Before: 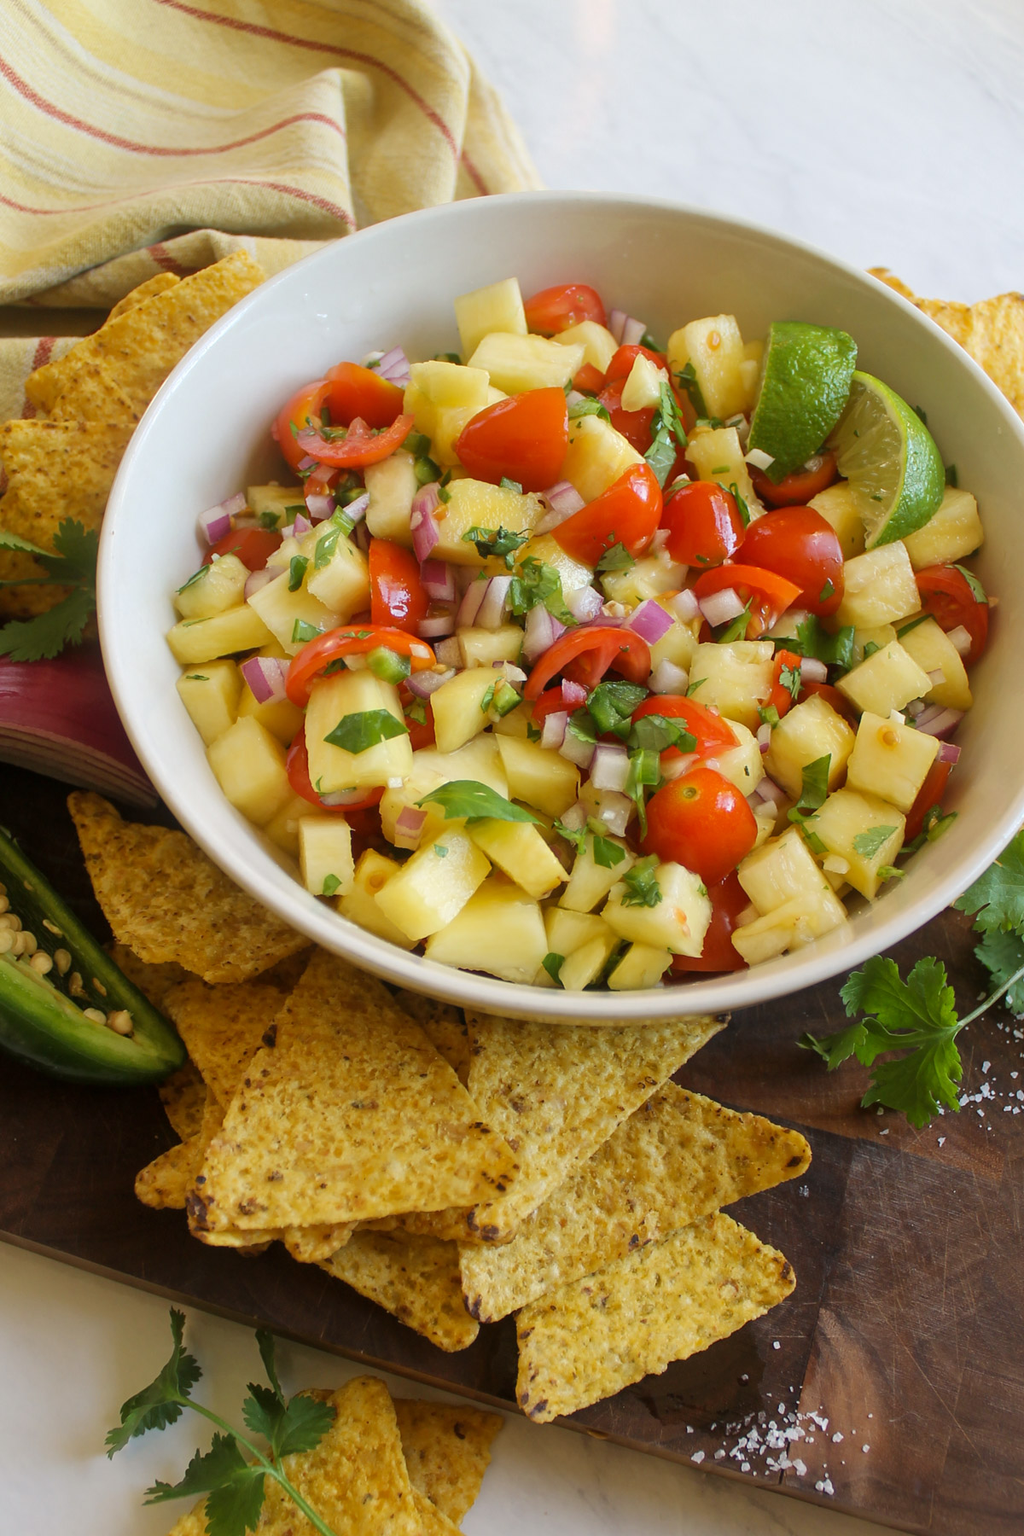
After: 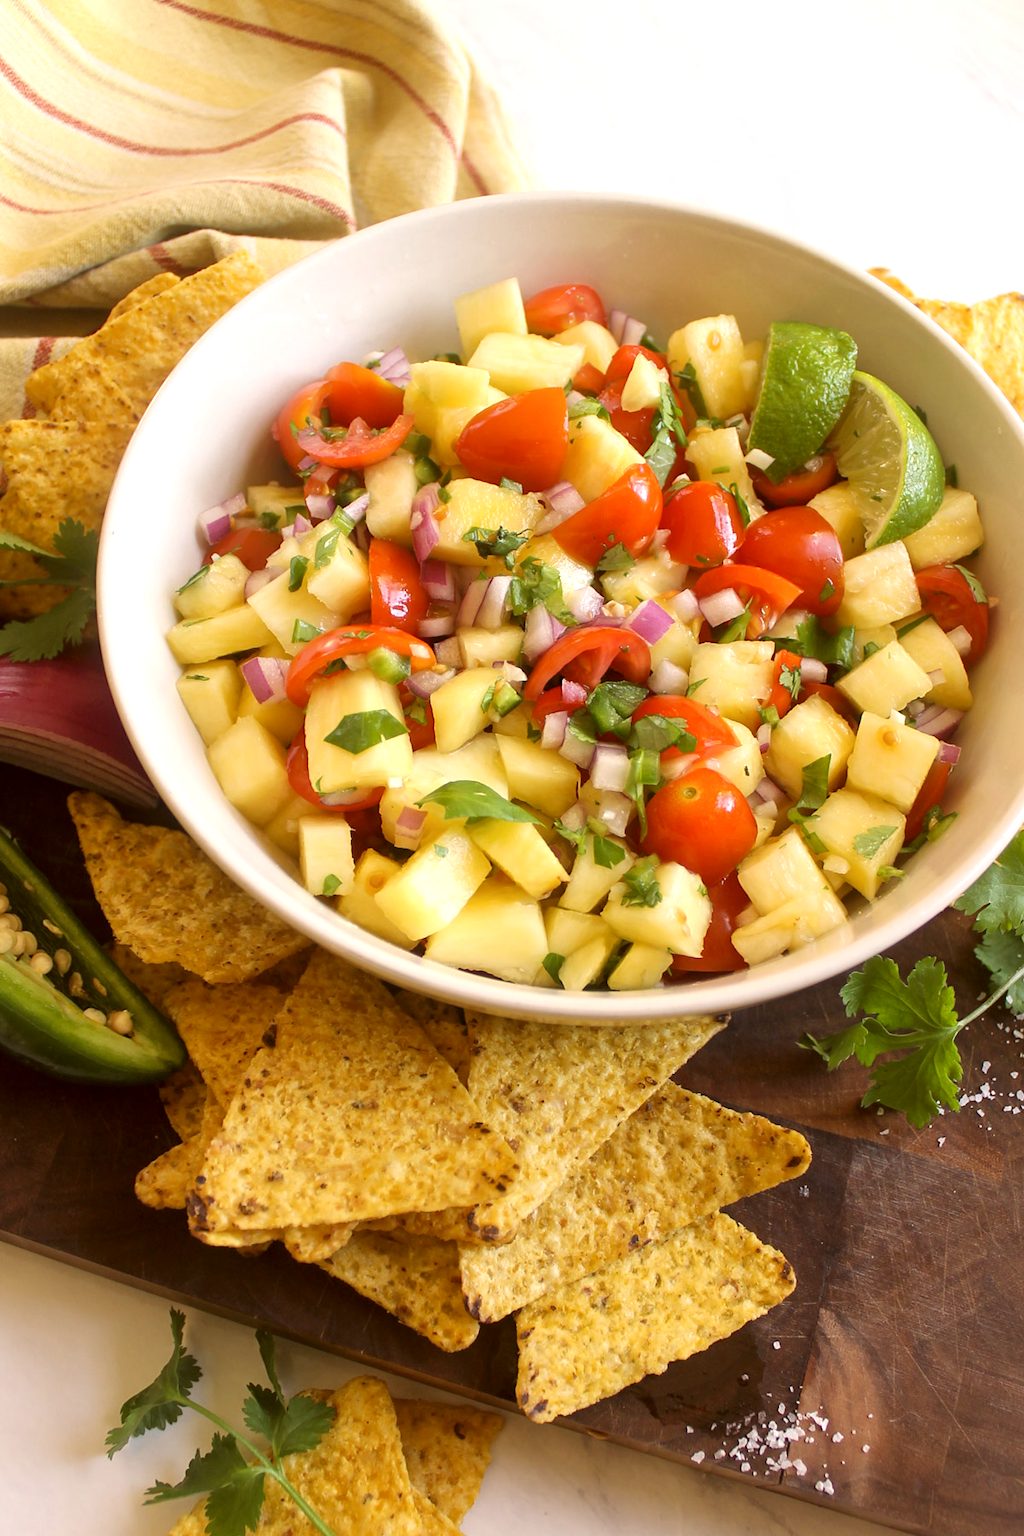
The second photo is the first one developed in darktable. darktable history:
color correction: highlights a* 6.44, highlights b* 7.53, shadows a* 5.78, shadows b* 7.14, saturation 0.898
exposure: black level correction 0.001, exposure 0.498 EV, compensate highlight preservation false
